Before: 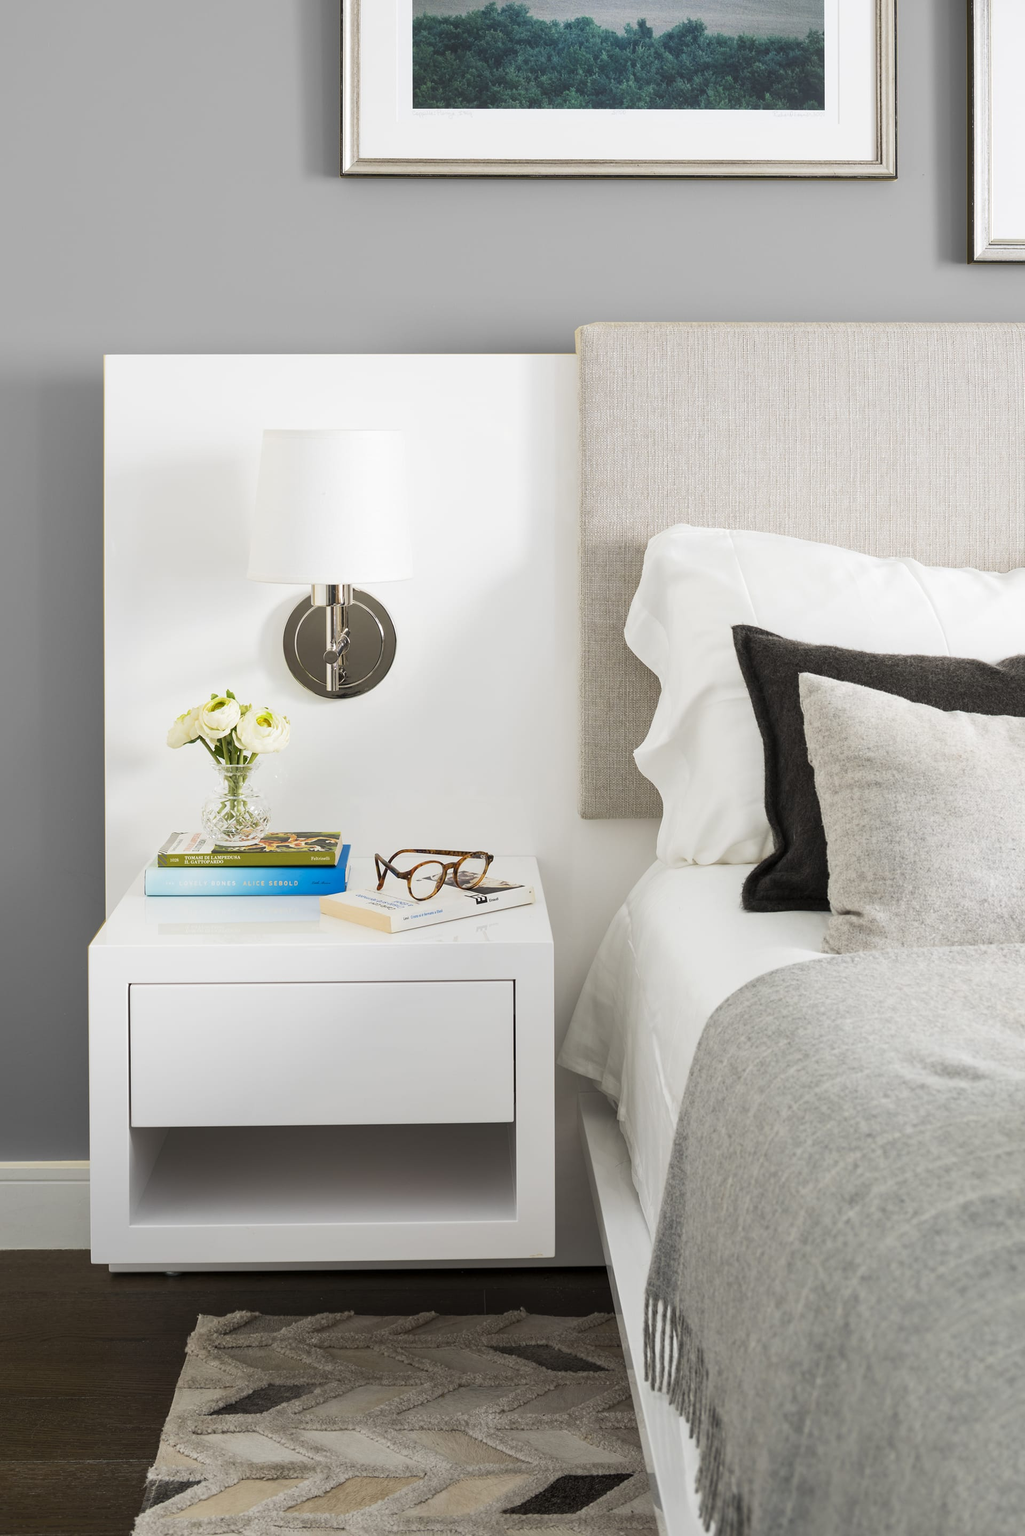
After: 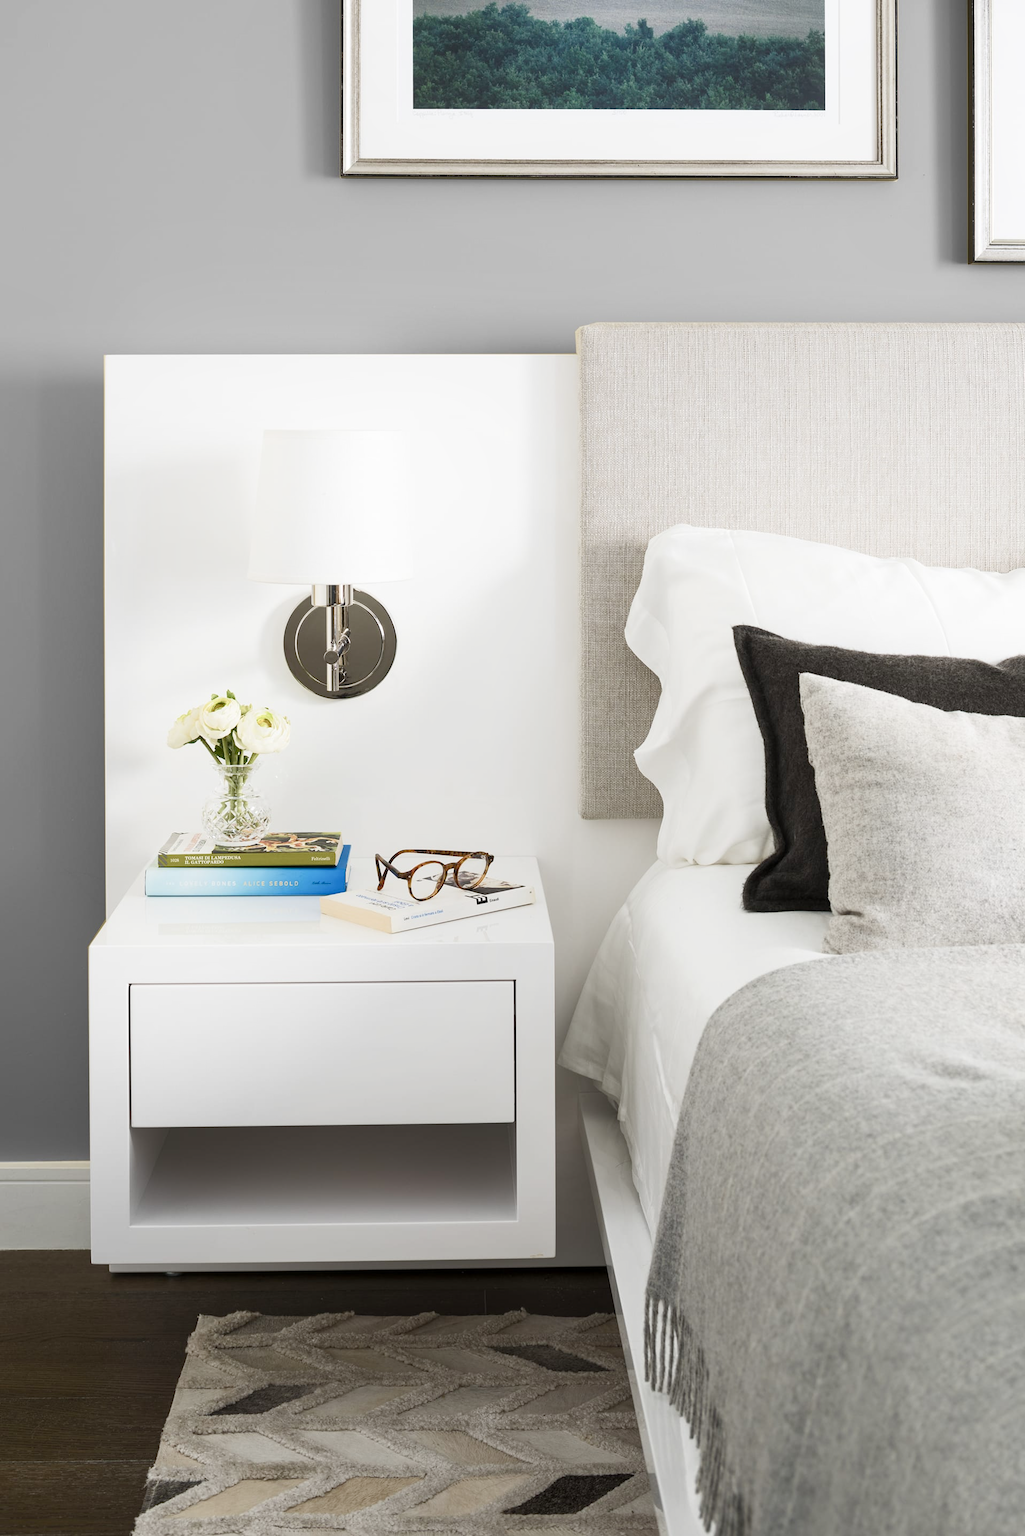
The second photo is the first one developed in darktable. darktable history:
shadows and highlights: shadows -1.29, highlights 40.83, highlights color adjustment 31.76%
color balance rgb: perceptual saturation grading › global saturation -9.718%, perceptual saturation grading › highlights -25.985%, perceptual saturation grading › shadows 21.459%, global vibrance 20%
